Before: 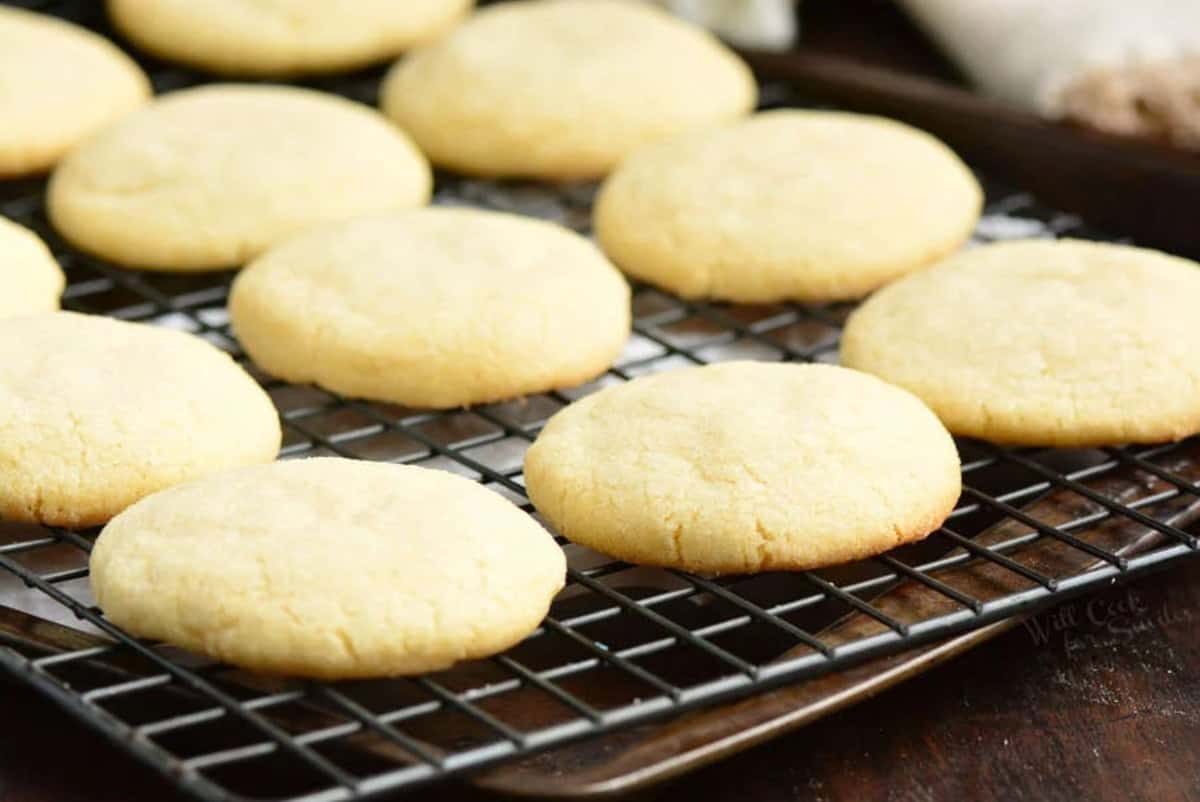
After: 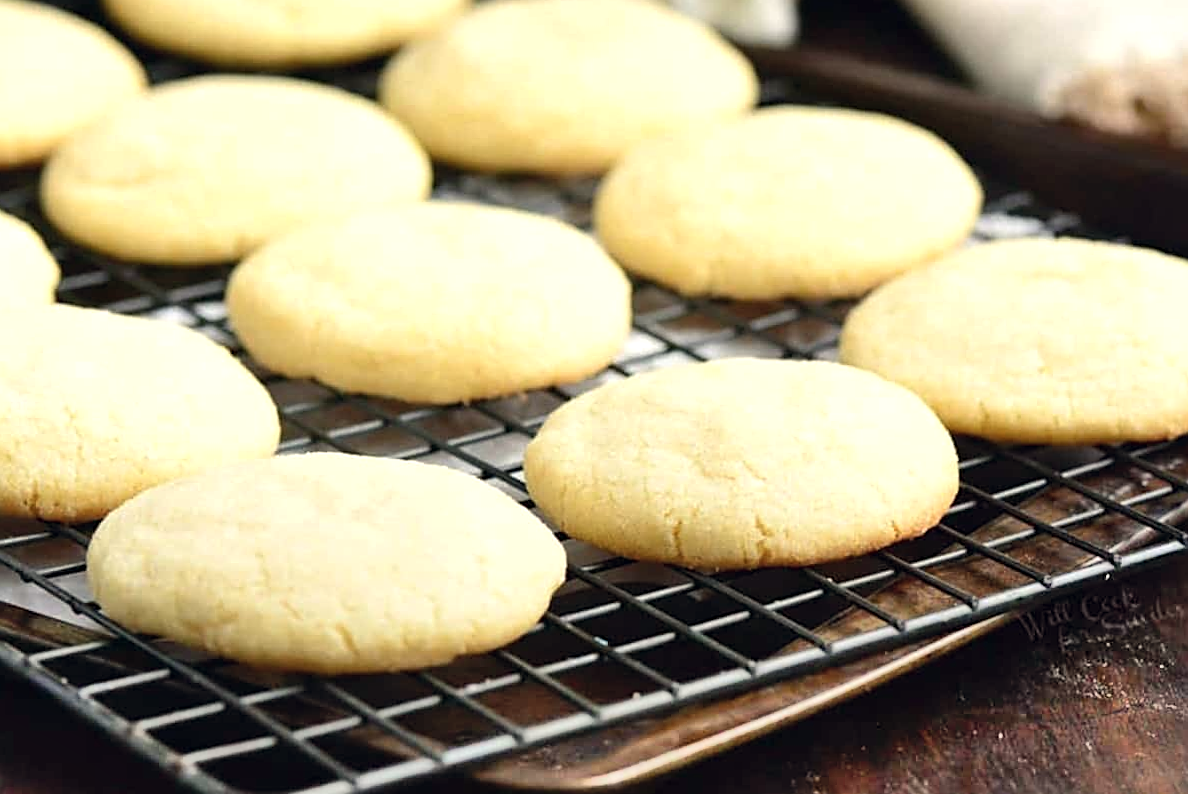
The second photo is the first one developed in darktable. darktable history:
graduated density: rotation -180°, offset 24.95
color correction: highlights a* 0.207, highlights b* 2.7, shadows a* -0.874, shadows b* -4.78
rotate and perspective: rotation 0.174°, lens shift (vertical) 0.013, lens shift (horizontal) 0.019, shear 0.001, automatic cropping original format, crop left 0.007, crop right 0.991, crop top 0.016, crop bottom 0.997
sharpen: on, module defaults
shadows and highlights: radius 110.86, shadows 51.09, white point adjustment 9.16, highlights -4.17, highlights color adjustment 32.2%, soften with gaussian
